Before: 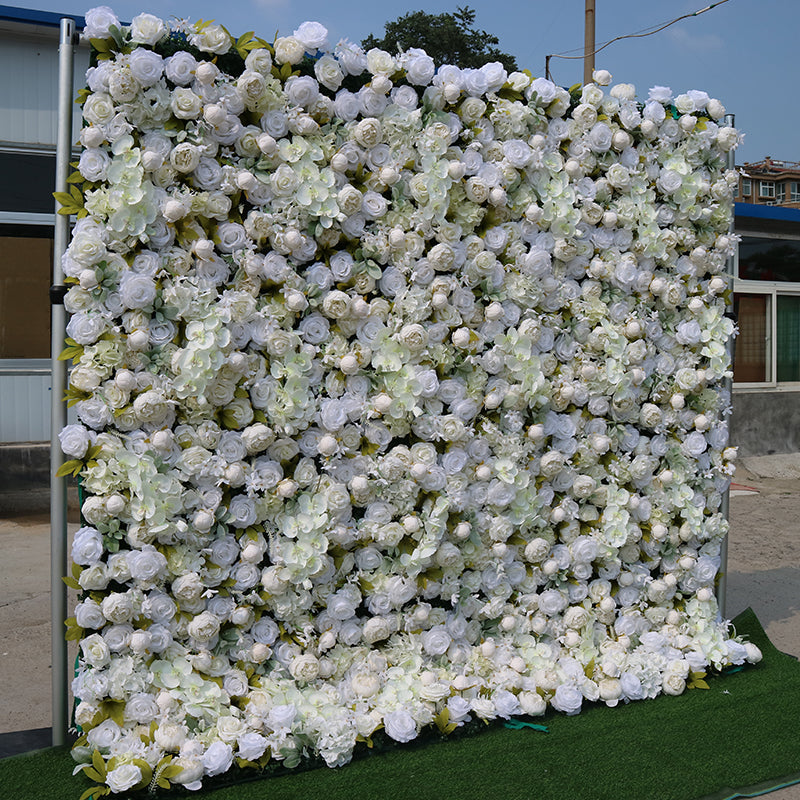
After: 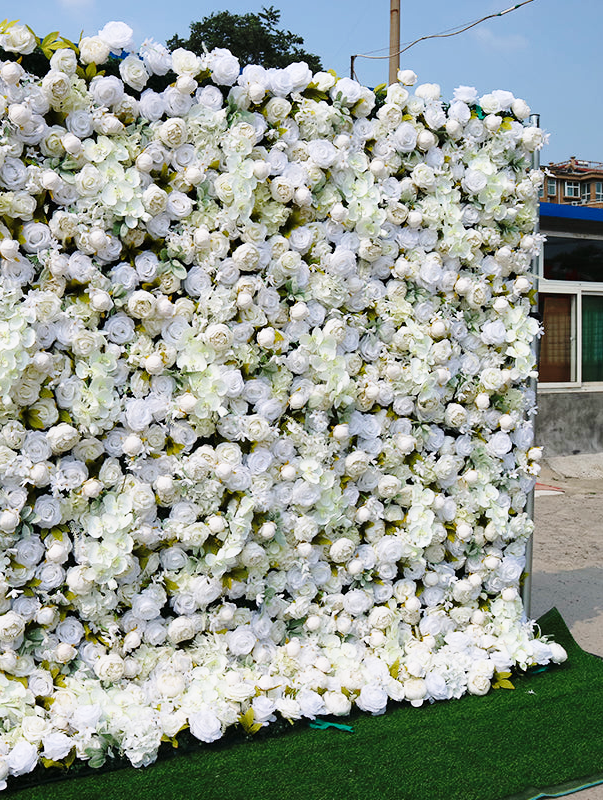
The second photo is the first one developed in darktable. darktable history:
crop and rotate: left 24.55%
base curve: curves: ch0 [(0, 0) (0.028, 0.03) (0.121, 0.232) (0.46, 0.748) (0.859, 0.968) (1, 1)], preserve colors none
